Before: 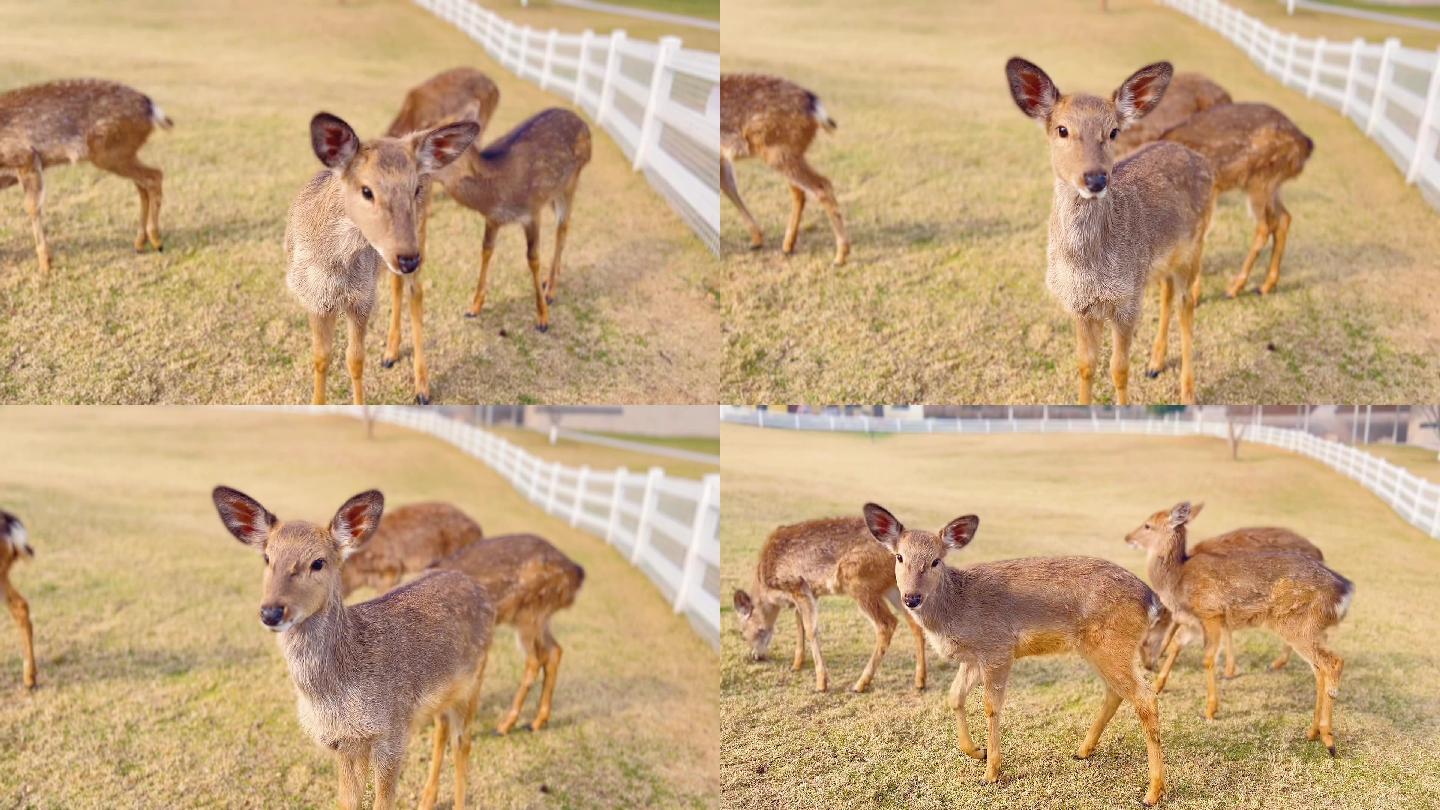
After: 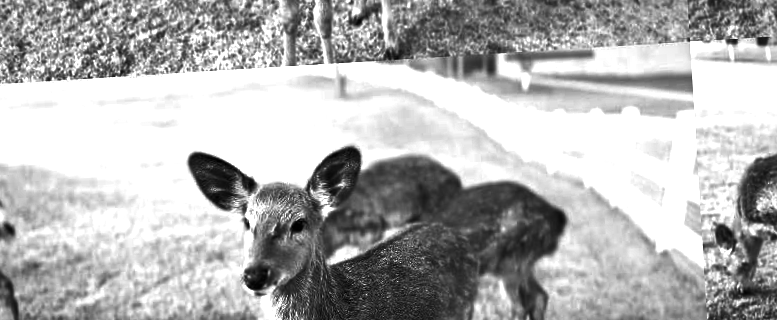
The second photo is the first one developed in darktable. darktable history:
crop: top 44.483%, right 43.593%, bottom 12.892%
tone equalizer: -8 EV 0.25 EV, -7 EV 0.417 EV, -6 EV 0.417 EV, -5 EV 0.25 EV, -3 EV -0.25 EV, -2 EV -0.417 EV, -1 EV -0.417 EV, +0 EV -0.25 EV, edges refinement/feathering 500, mask exposure compensation -1.57 EV, preserve details guided filter
contrast brightness saturation: contrast 0.02, brightness -1, saturation -1
vignetting: automatic ratio true
exposure: black level correction 0, exposure 1.2 EV, compensate exposure bias true, compensate highlight preservation false
rotate and perspective: rotation -3.52°, crop left 0.036, crop right 0.964, crop top 0.081, crop bottom 0.919
